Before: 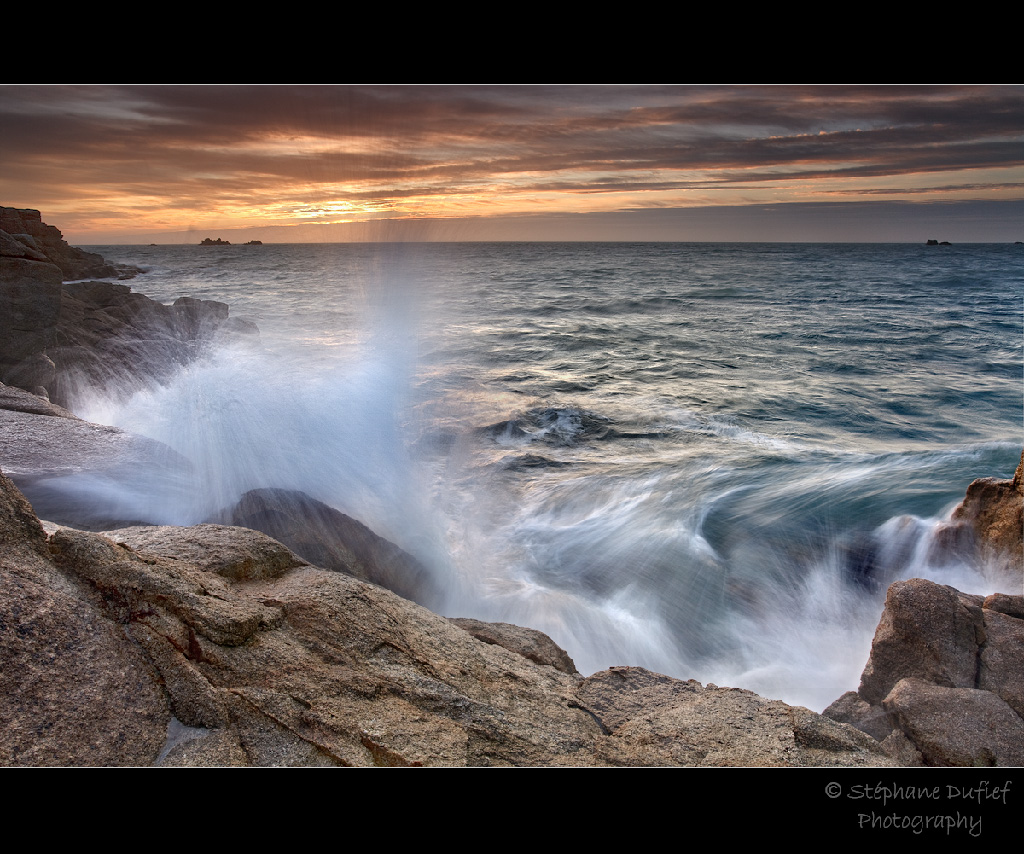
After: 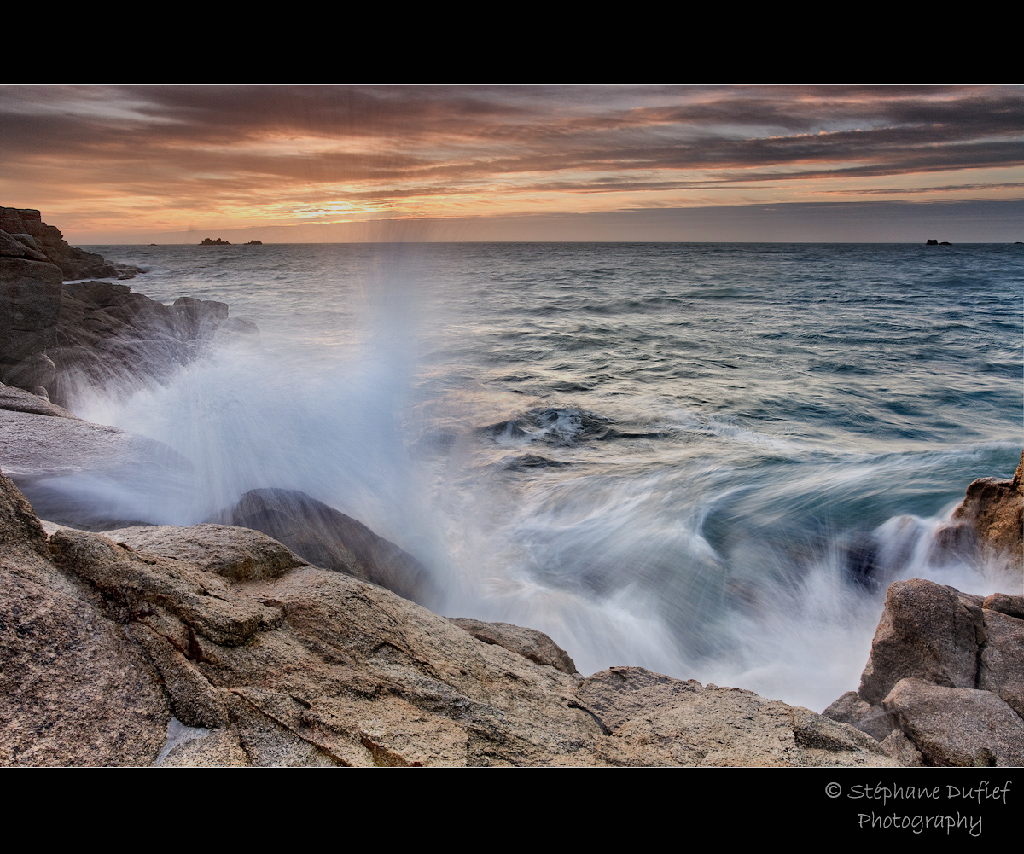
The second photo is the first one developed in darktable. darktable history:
filmic rgb: black relative exposure -7.65 EV, white relative exposure 4.56 EV, hardness 3.61
exposure: black level correction 0.001, exposure 0.193 EV, compensate highlight preservation false
shadows and highlights: soften with gaussian
